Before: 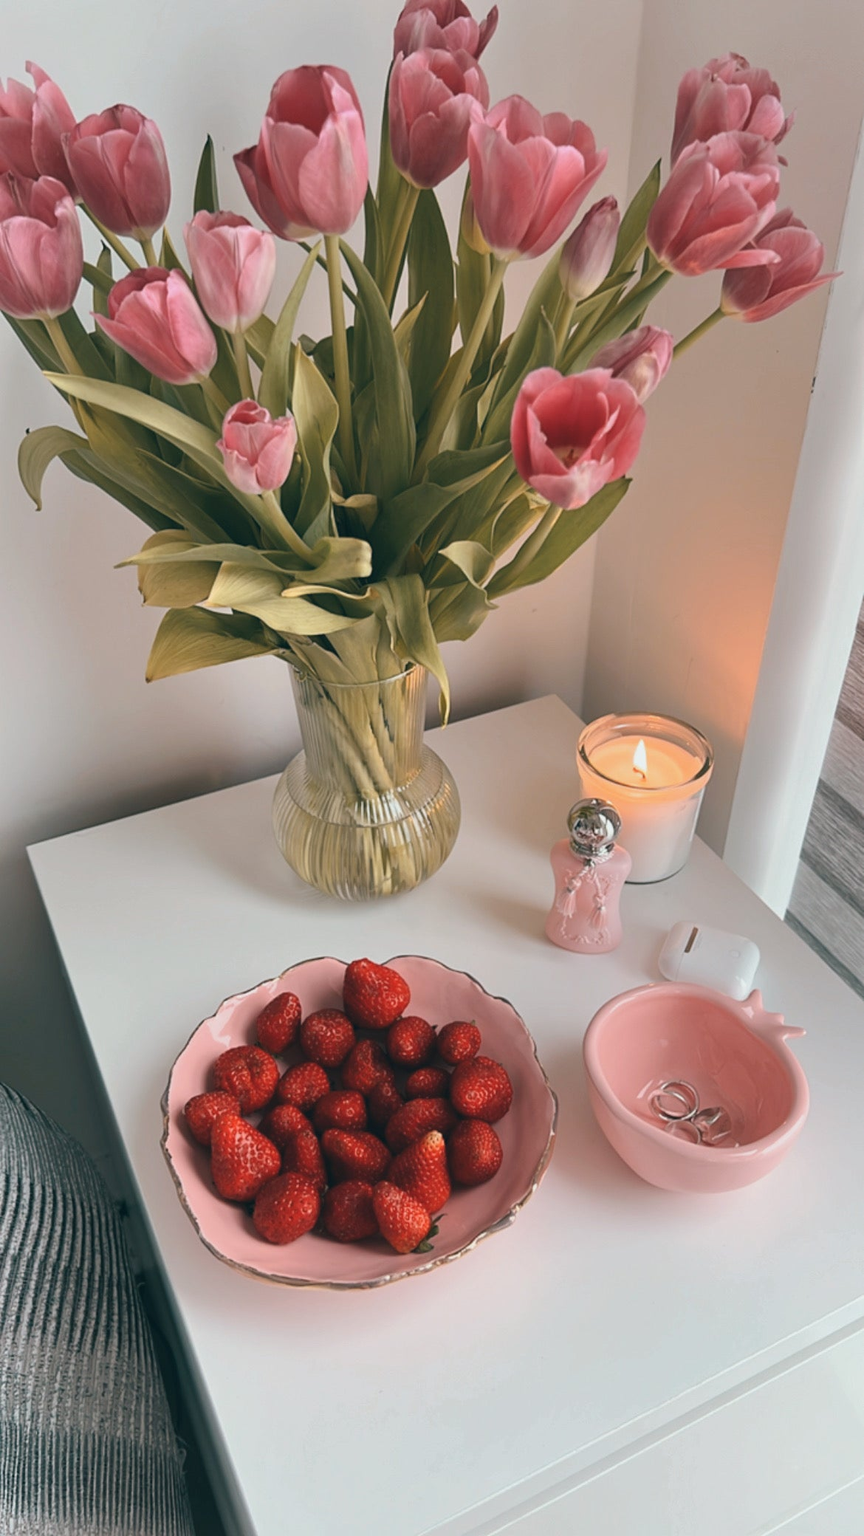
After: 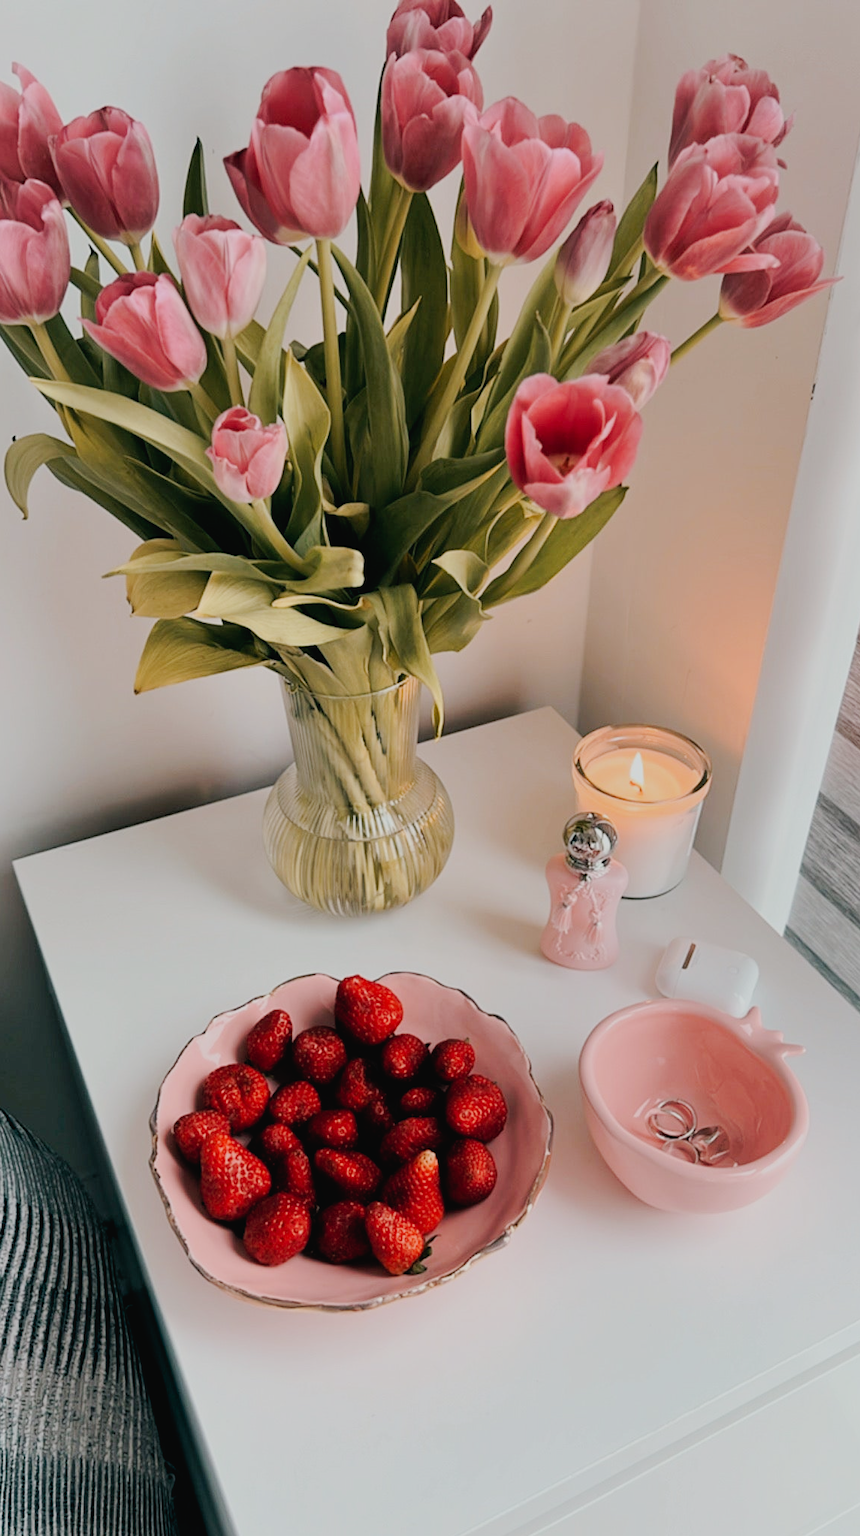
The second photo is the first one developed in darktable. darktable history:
crop: left 1.701%, right 0.27%, bottom 1.665%
filmic rgb: black relative exposure -7.65 EV, white relative exposure 4.56 EV, threshold 5.98 EV, hardness 3.61, contrast 1.054, enable highlight reconstruction true
tone curve: curves: ch0 [(0, 0.019) (0.11, 0.036) (0.259, 0.214) (0.378, 0.365) (0.499, 0.529) (1, 1)], preserve colors none
